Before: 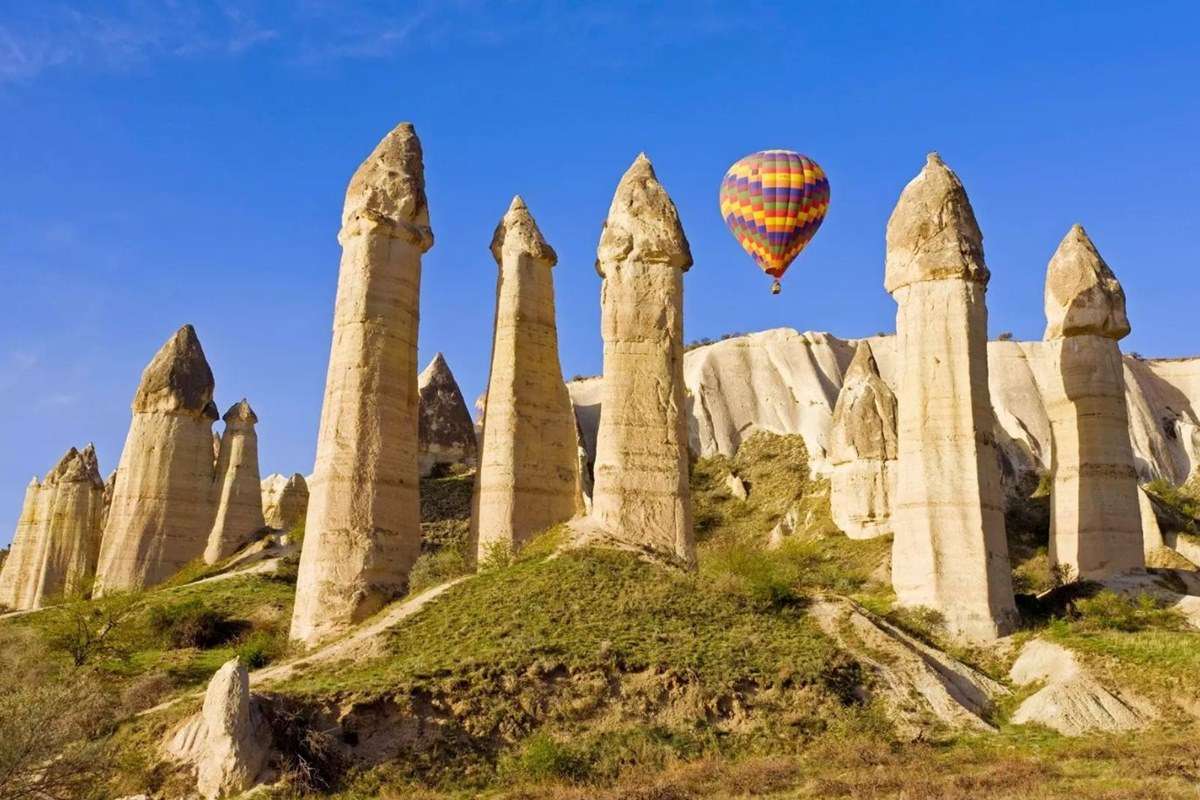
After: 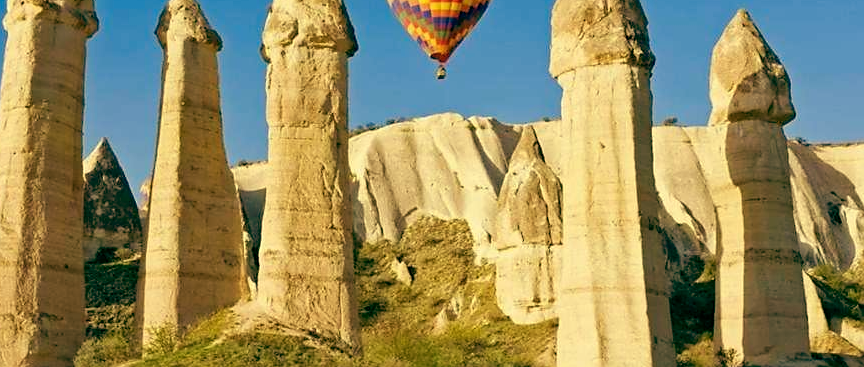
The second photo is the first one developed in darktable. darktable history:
crop and rotate: left 27.938%, top 27.046%, bottom 27.046%
sharpen: radius 1.458, amount 0.398, threshold 1.271
tone curve: curves: ch0 [(0, 0) (0.003, 0.003) (0.011, 0.011) (0.025, 0.025) (0.044, 0.044) (0.069, 0.068) (0.1, 0.098) (0.136, 0.134) (0.177, 0.175) (0.224, 0.221) (0.277, 0.273) (0.335, 0.331) (0.399, 0.394) (0.468, 0.462) (0.543, 0.543) (0.623, 0.623) (0.709, 0.709) (0.801, 0.801) (0.898, 0.898) (1, 1)], preserve colors none
color balance: mode lift, gamma, gain (sRGB), lift [1, 0.69, 1, 1], gamma [1, 1.482, 1, 1], gain [1, 1, 1, 0.802]
